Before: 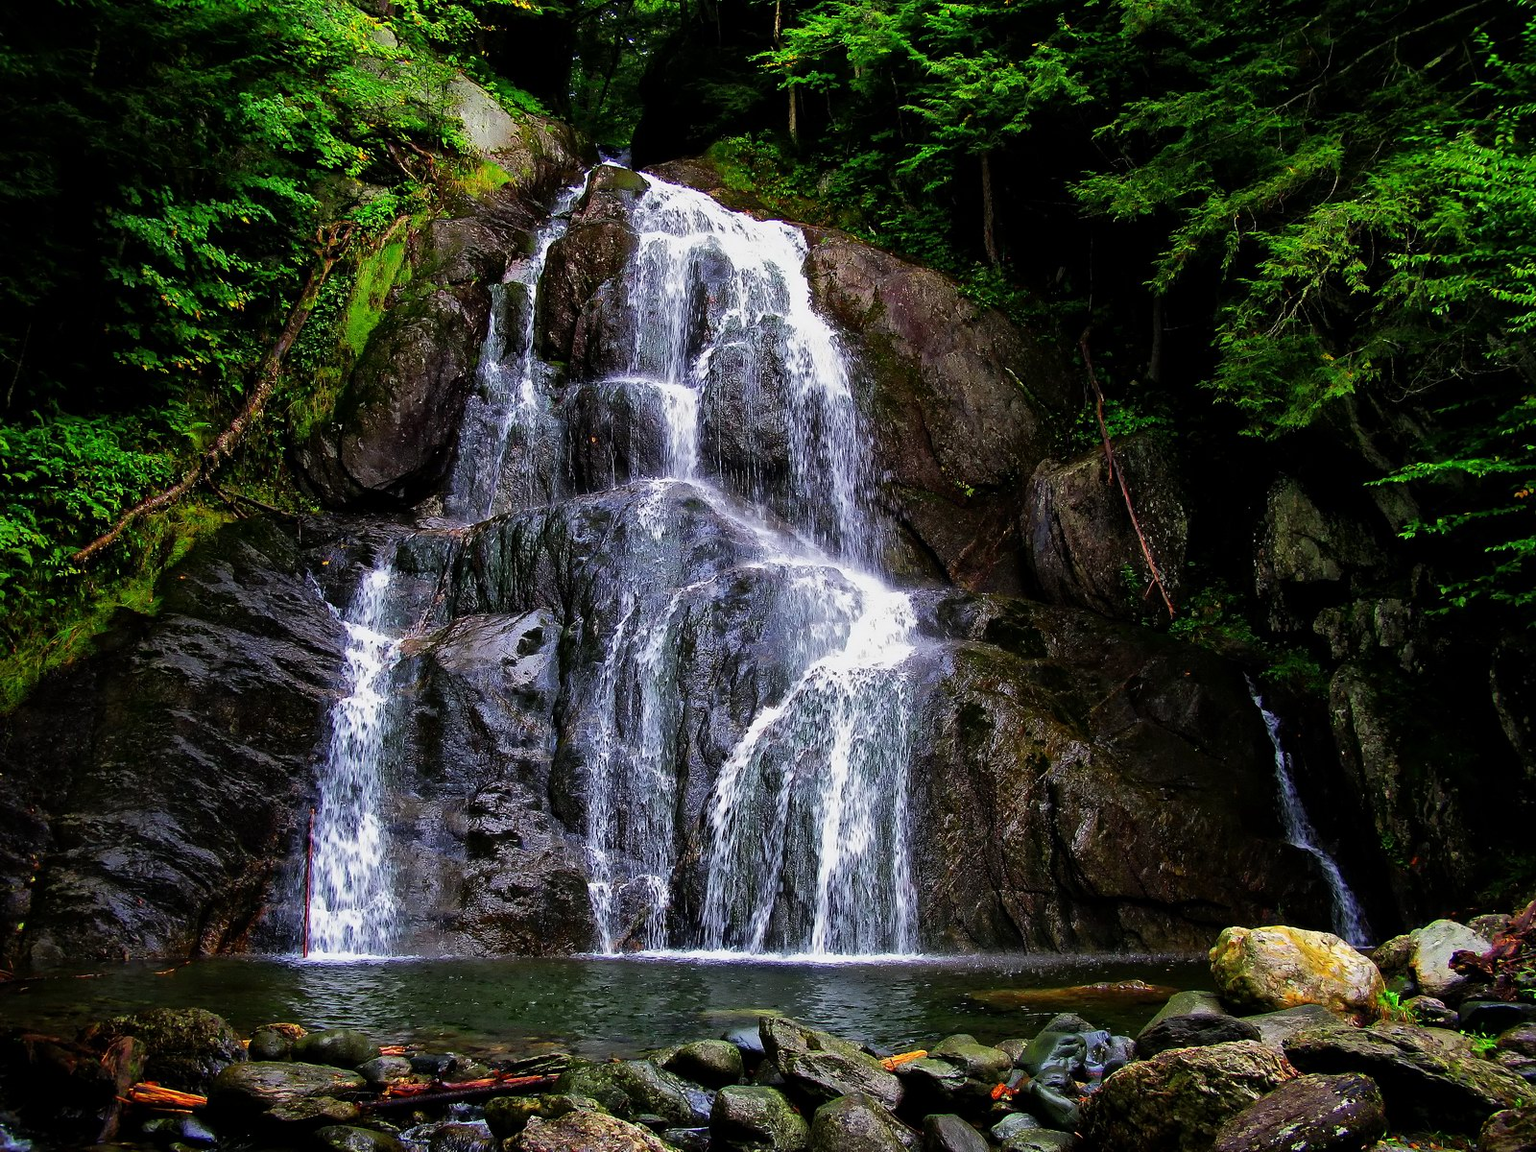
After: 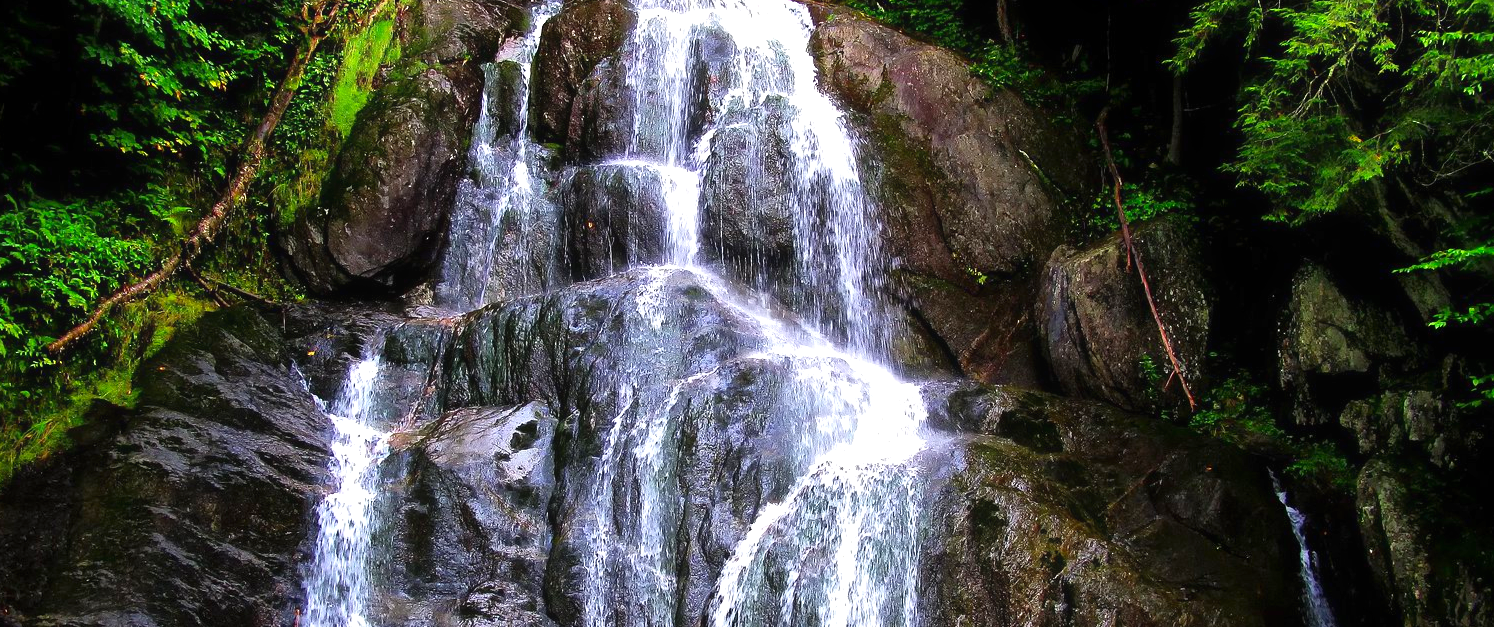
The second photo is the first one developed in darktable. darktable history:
crop: left 1.78%, top 19.489%, right 4.815%, bottom 28.221%
exposure: exposure 0.915 EV, compensate highlight preservation false
contrast equalizer: octaves 7, y [[0.5, 0.542, 0.583, 0.625, 0.667, 0.708], [0.5 ×6], [0.5 ×6], [0, 0.033, 0.067, 0.1, 0.133, 0.167], [0, 0.05, 0.1, 0.15, 0.2, 0.25]], mix -0.299
